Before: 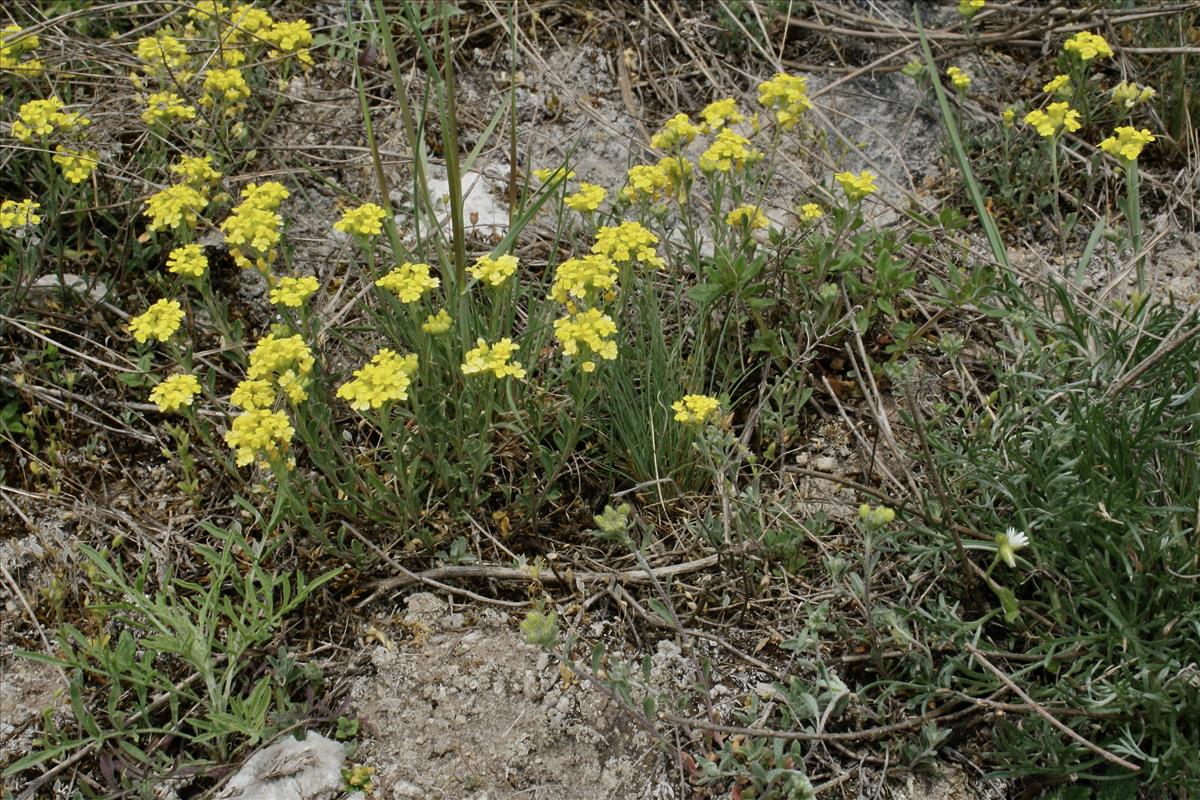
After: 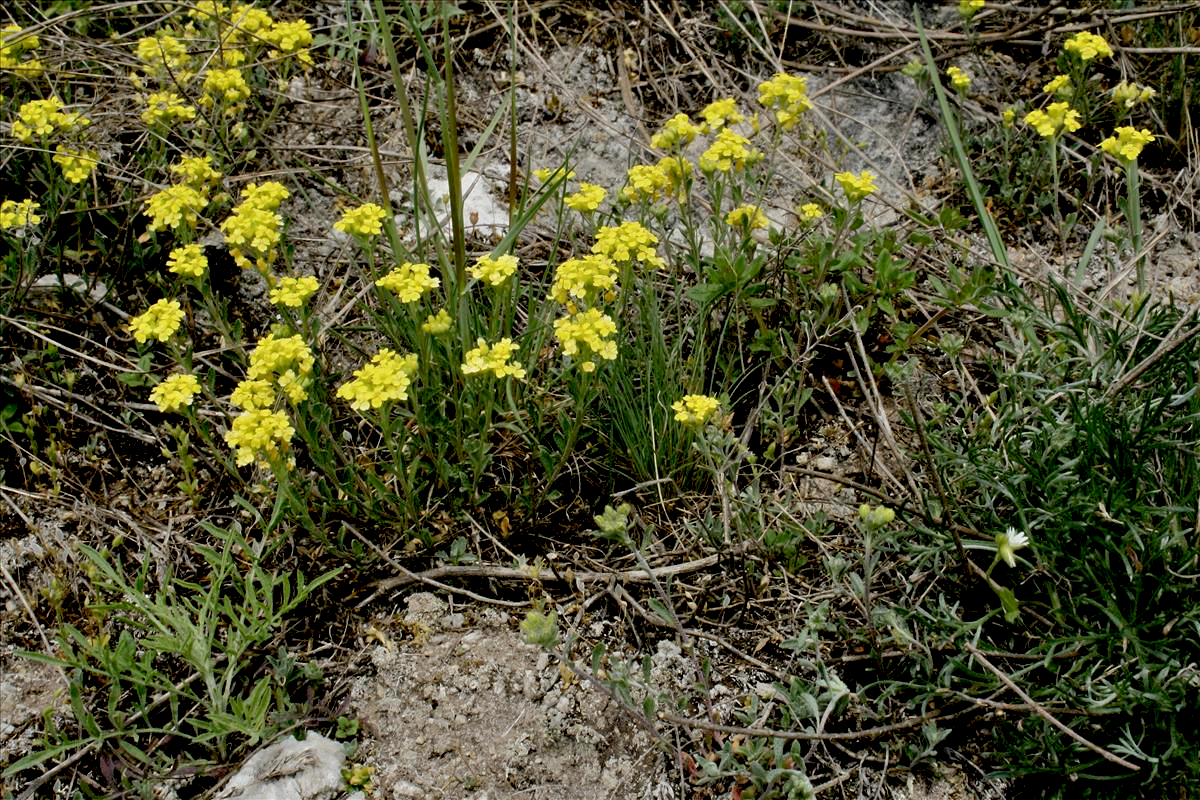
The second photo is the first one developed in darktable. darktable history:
exposure: black level correction 0.029, exposure -0.073 EV, compensate highlight preservation false
levels: levels [0, 0.476, 0.951]
